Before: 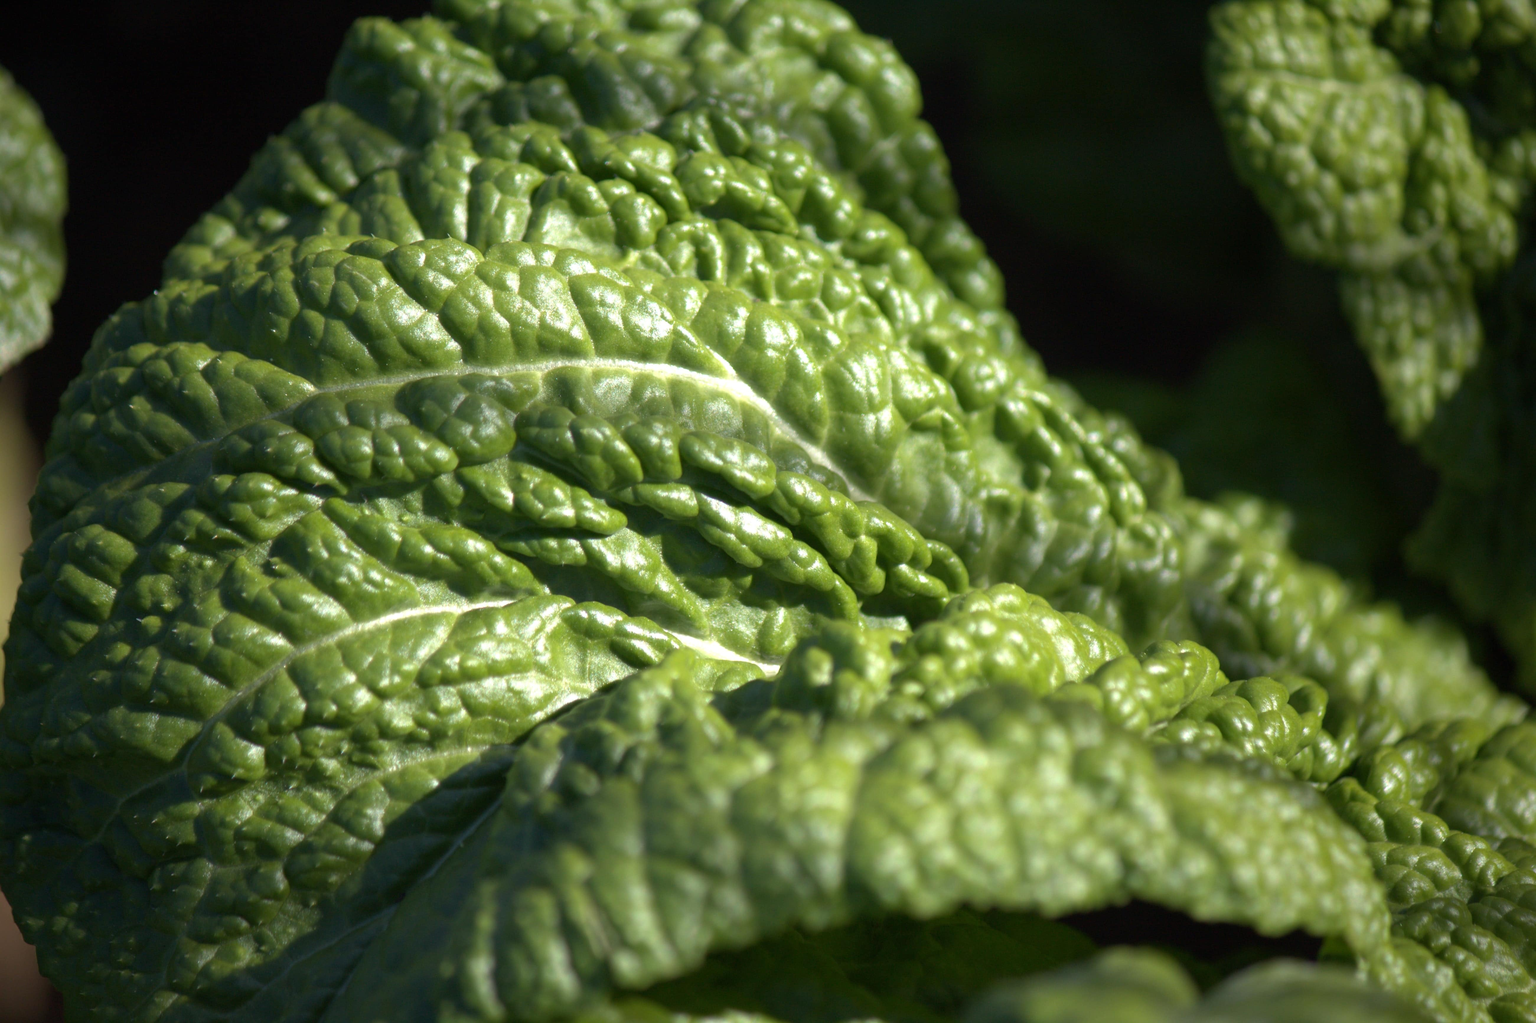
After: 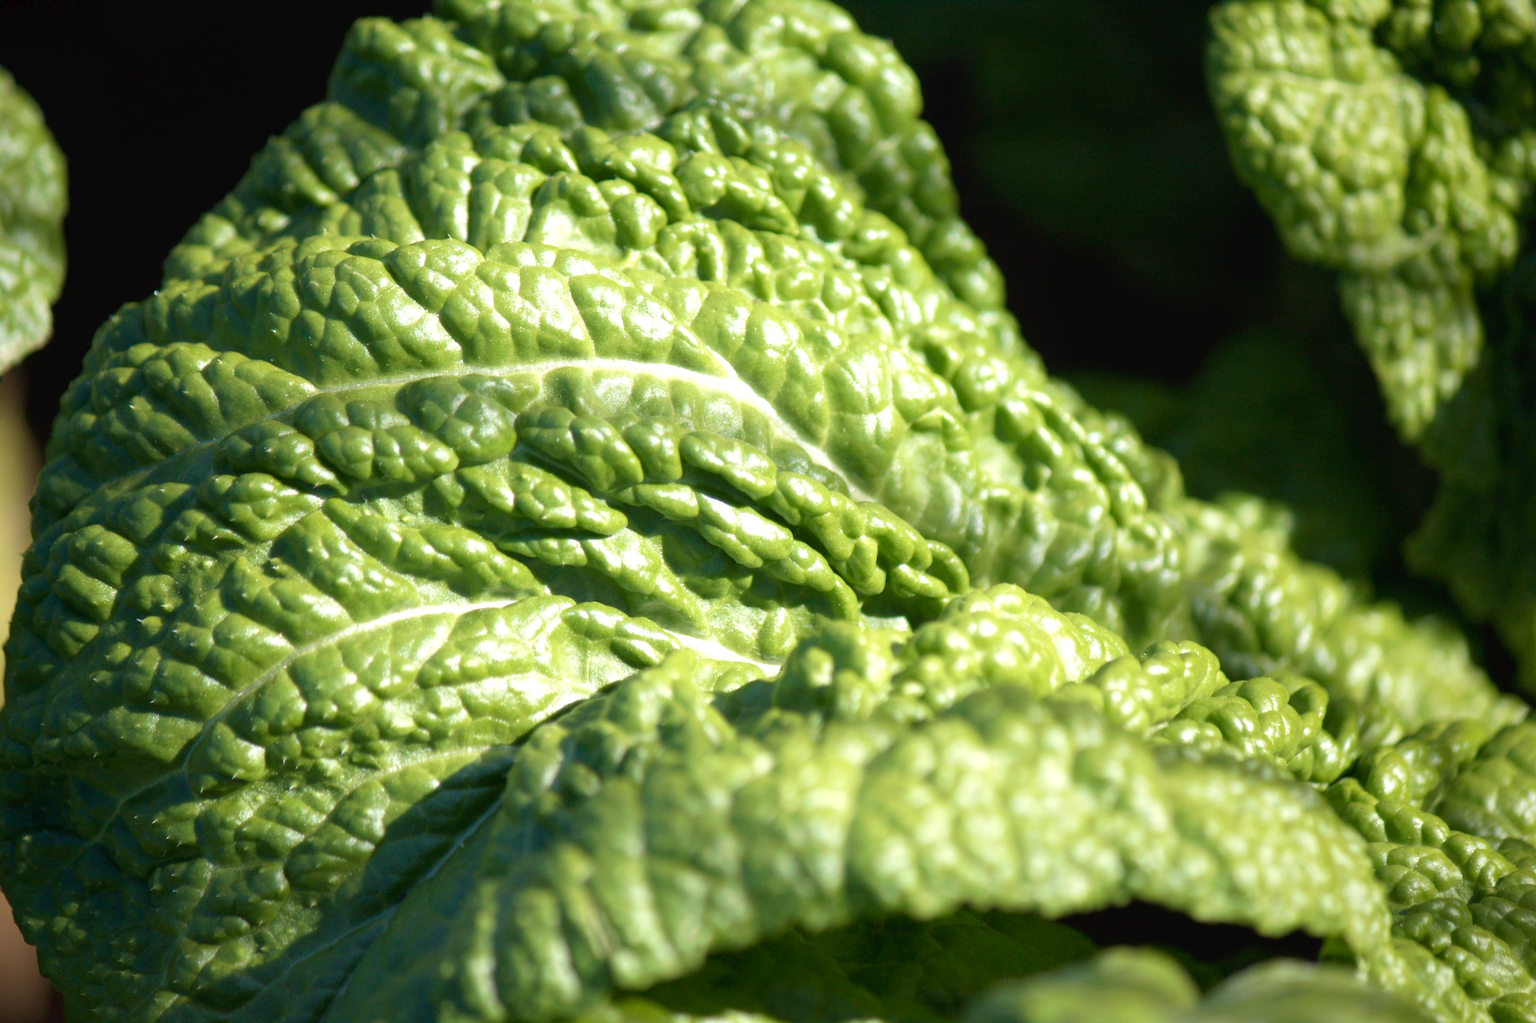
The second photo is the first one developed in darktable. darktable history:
exposure: black level correction 0.001, exposure 0.5 EV, compensate exposure bias true, compensate highlight preservation false
tone curve: curves: ch0 [(0, 0) (0.003, 0.019) (0.011, 0.022) (0.025, 0.025) (0.044, 0.04) (0.069, 0.069) (0.1, 0.108) (0.136, 0.152) (0.177, 0.199) (0.224, 0.26) (0.277, 0.321) (0.335, 0.392) (0.399, 0.472) (0.468, 0.547) (0.543, 0.624) (0.623, 0.713) (0.709, 0.786) (0.801, 0.865) (0.898, 0.939) (1, 1)], preserve colors none
velvia: on, module defaults
